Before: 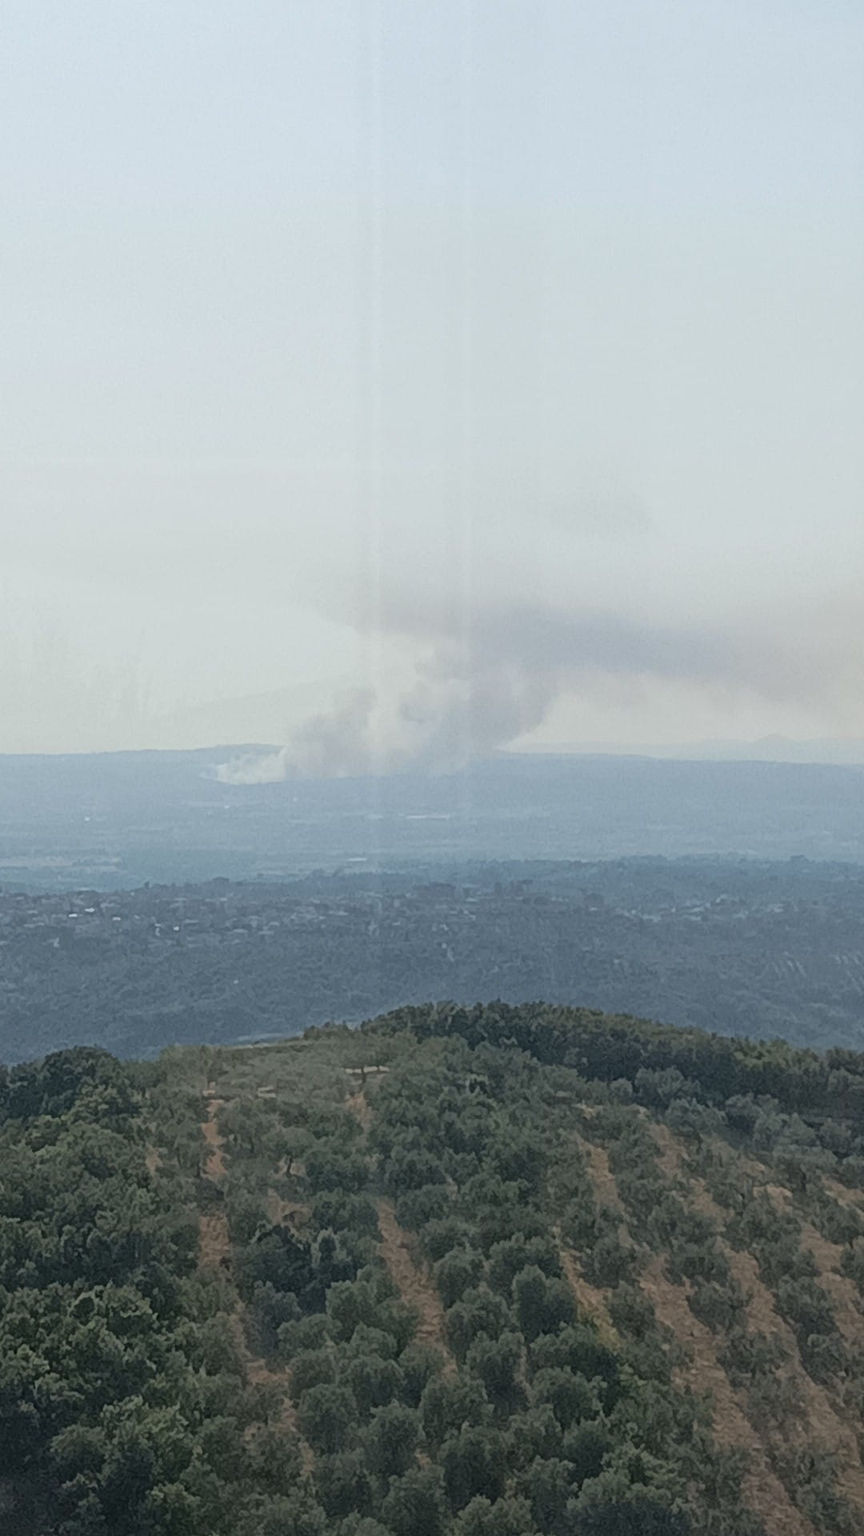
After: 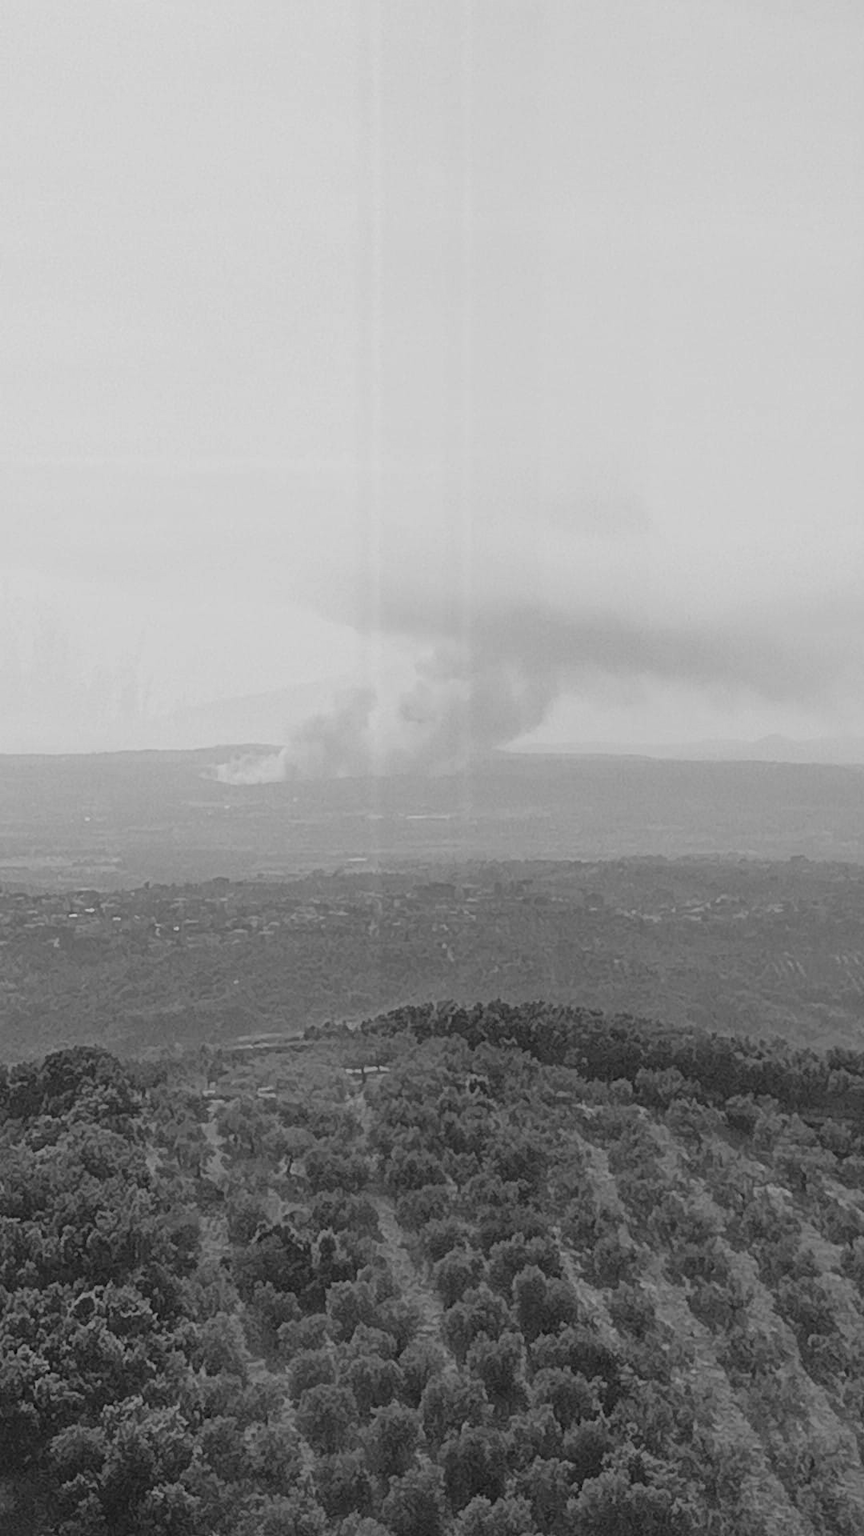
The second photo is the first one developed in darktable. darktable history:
exposure: black level correction 0, exposure 0.7 EV, compensate exposure bias true, compensate highlight preservation false
local contrast: highlights 100%, shadows 100%, detail 120%, midtone range 0.2
graduated density: rotation 5.63°, offset 76.9
color correction: saturation 3
monochrome: a -74.22, b 78.2
